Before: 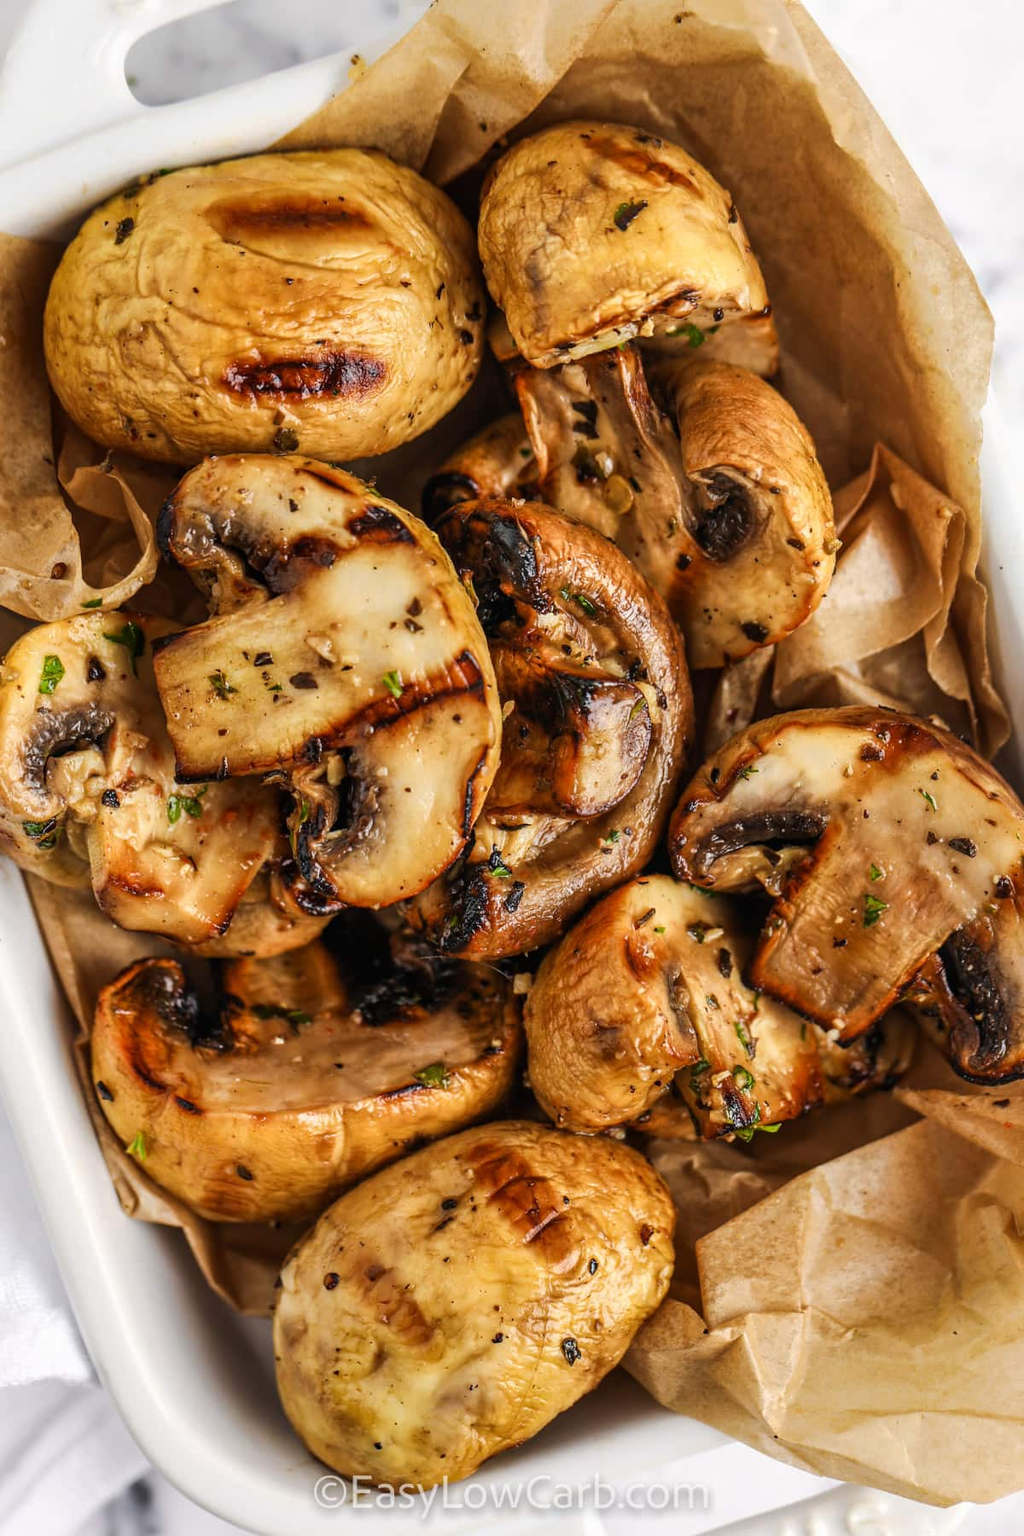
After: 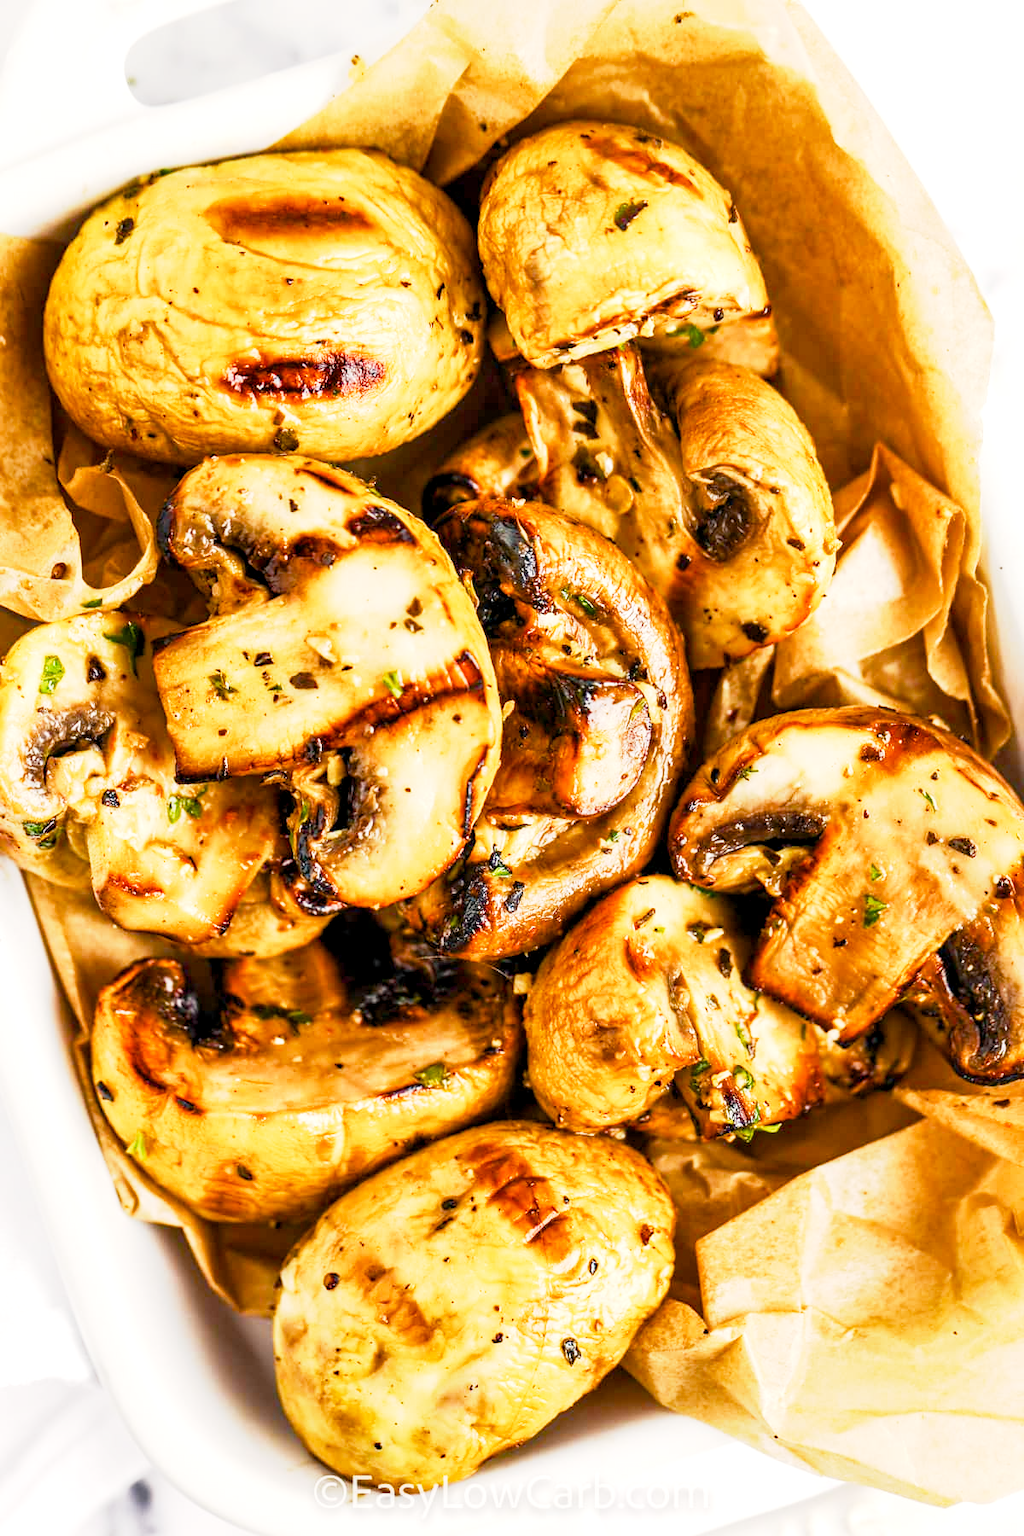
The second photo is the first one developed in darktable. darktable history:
exposure: black level correction 0, exposure 1 EV, compensate highlight preservation false
color balance rgb: shadows lift › chroma 1%, shadows lift › hue 240.84°, highlights gain › chroma 2%, highlights gain › hue 73.2°, global offset › luminance -0.5%, perceptual saturation grading › global saturation 20%, perceptual saturation grading › highlights -25%, perceptual saturation grading › shadows 50%, global vibrance 15%
base curve: curves: ch0 [(0, 0) (0.088, 0.125) (0.176, 0.251) (0.354, 0.501) (0.613, 0.749) (1, 0.877)], preserve colors none
